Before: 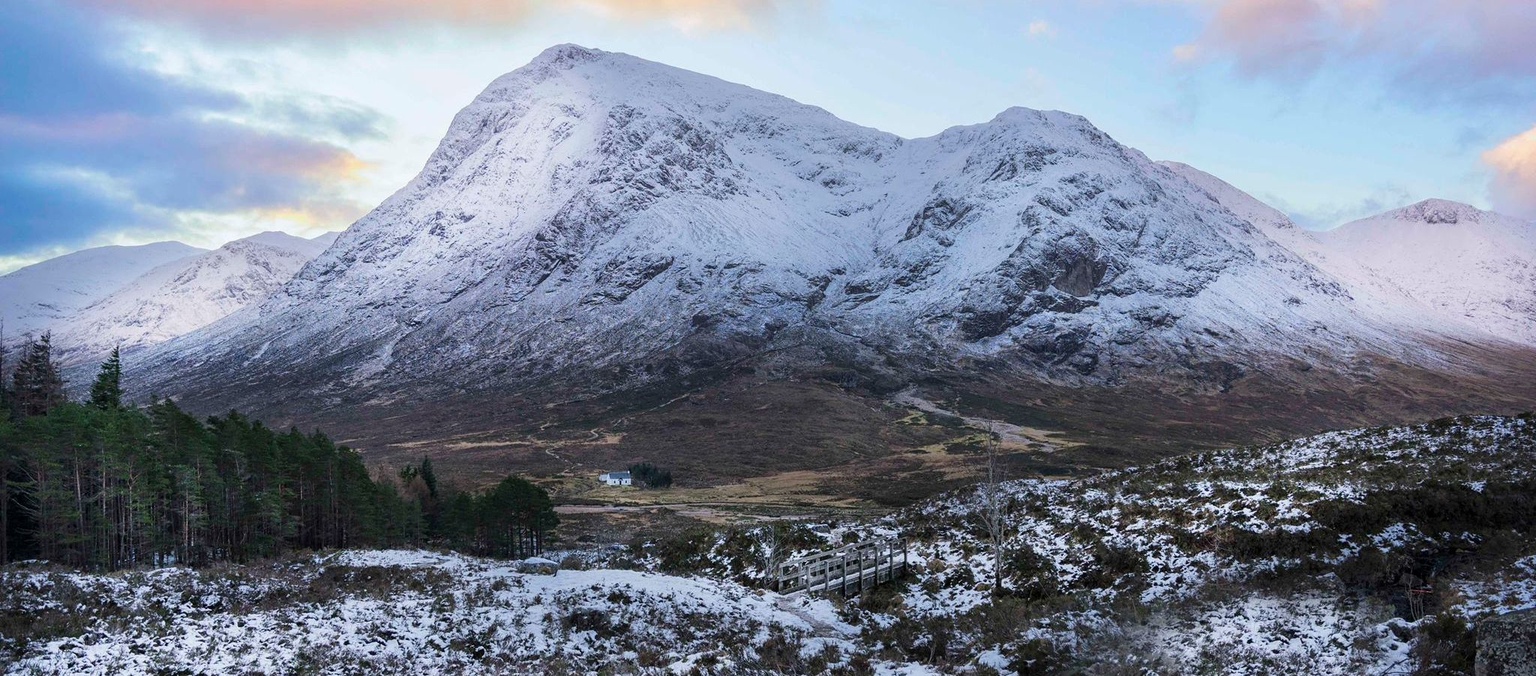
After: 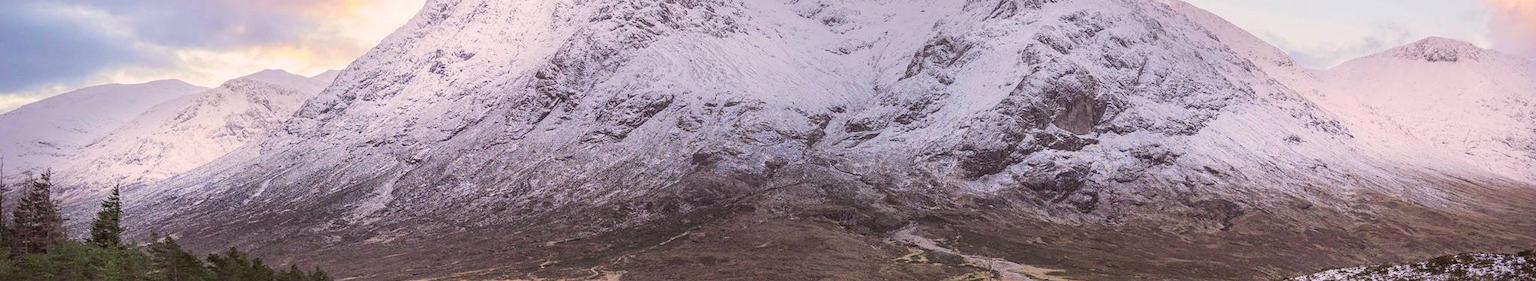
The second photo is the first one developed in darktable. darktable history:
crop and rotate: top 24.066%, bottom 34.259%
color correction: highlights a* 10.25, highlights b* 9.71, shadows a* 8.2, shadows b* 8.26, saturation 0.8
contrast brightness saturation: brightness 0.142
